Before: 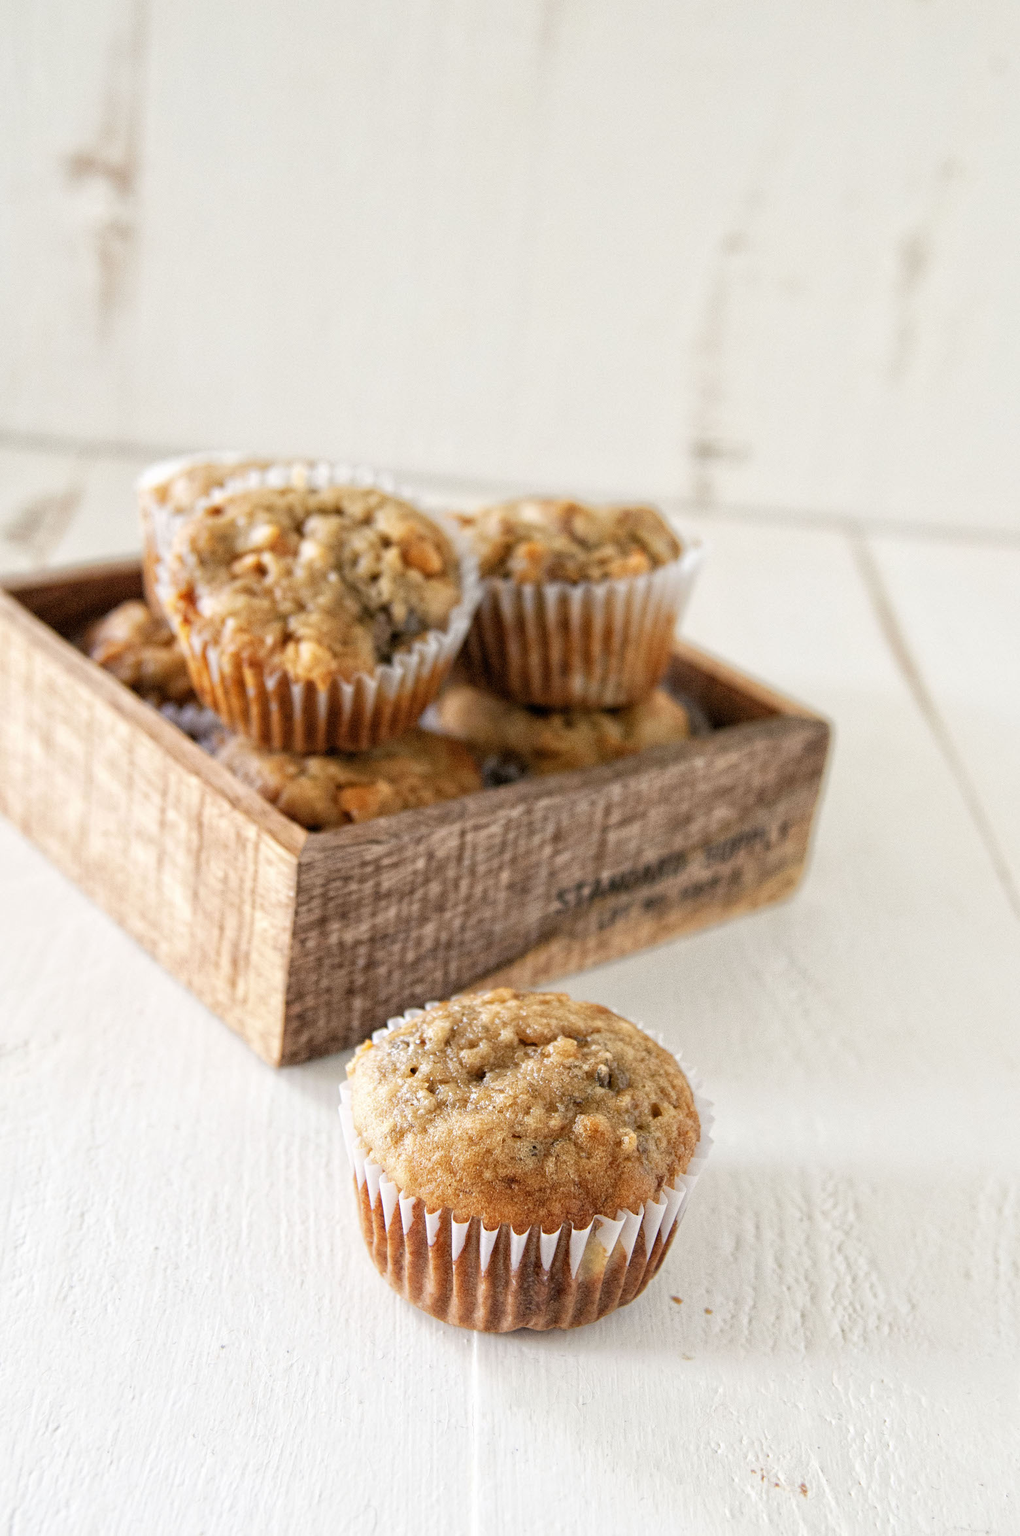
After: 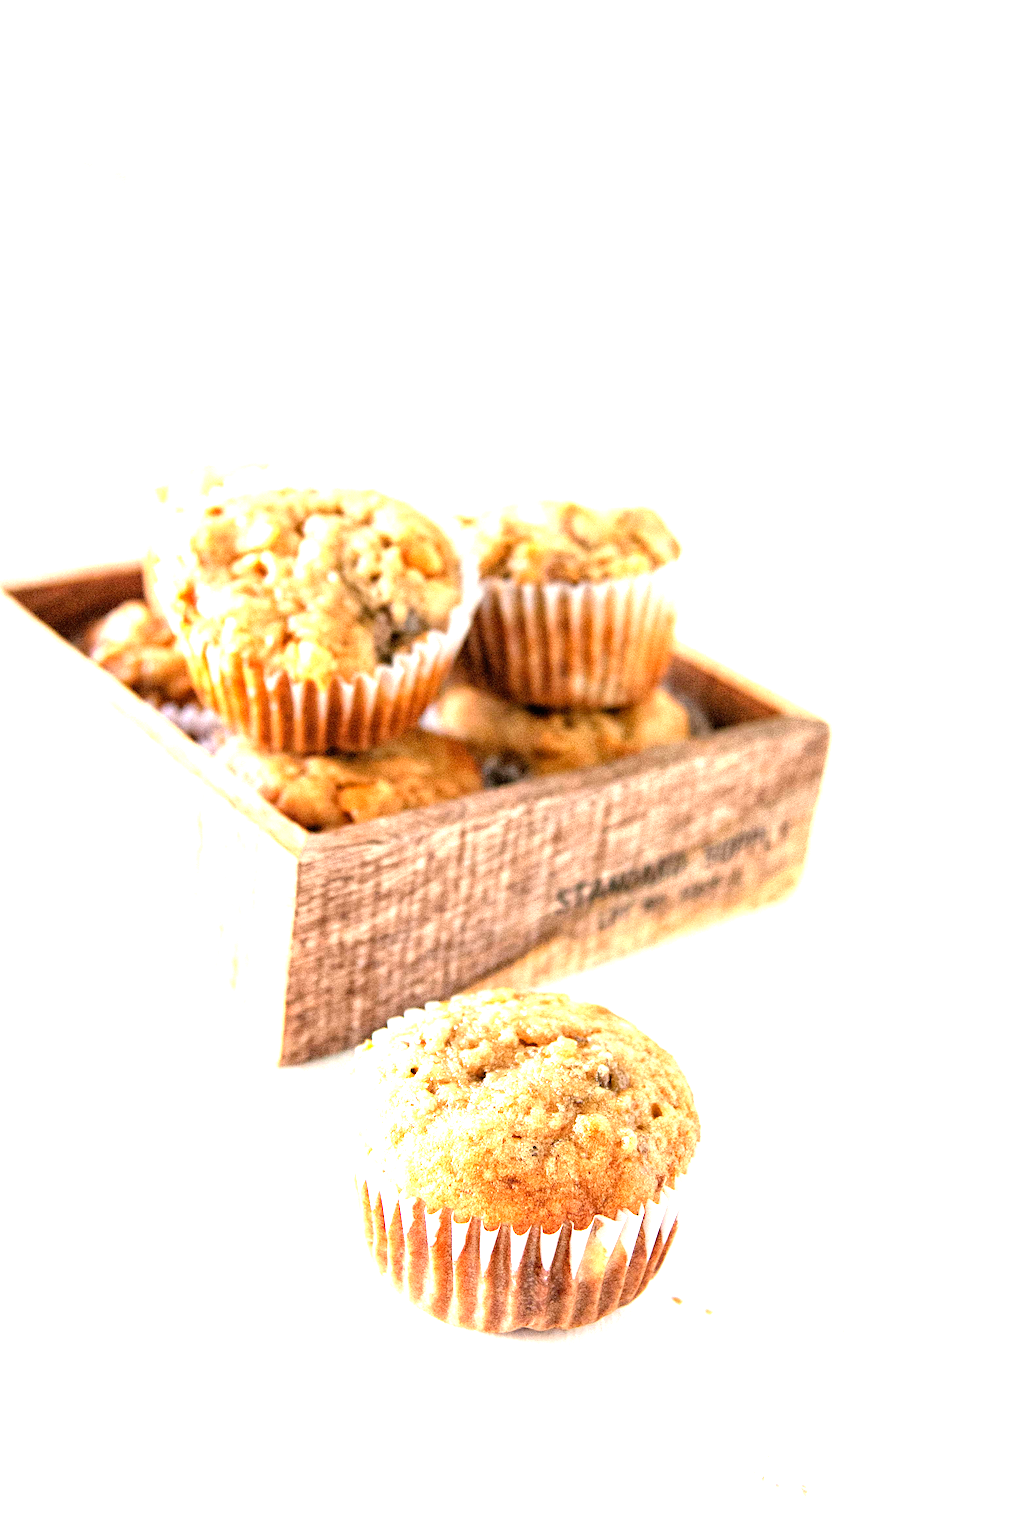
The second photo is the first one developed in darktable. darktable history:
exposure: black level correction 0, exposure 1.583 EV, compensate highlight preservation false
